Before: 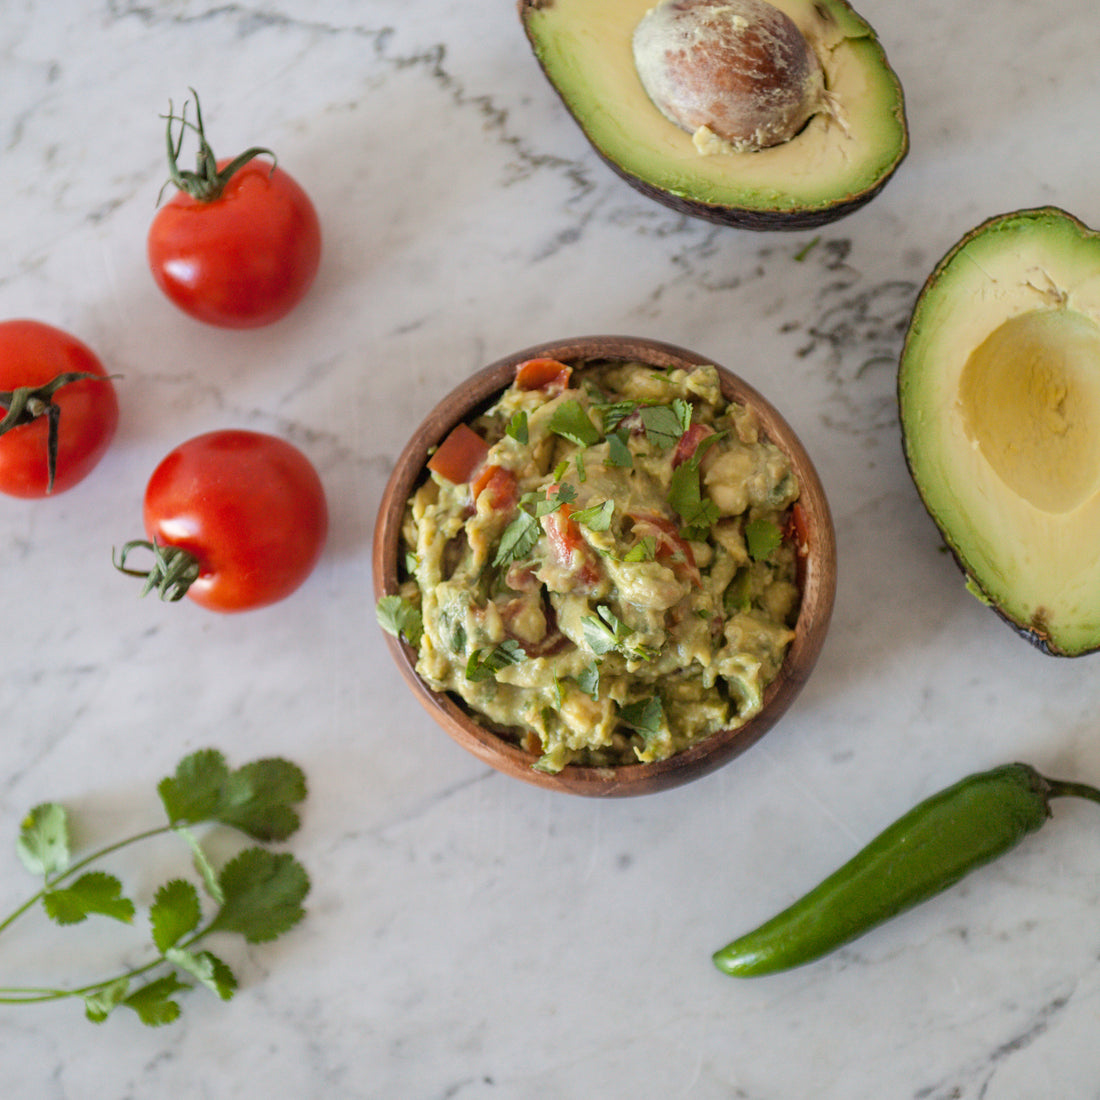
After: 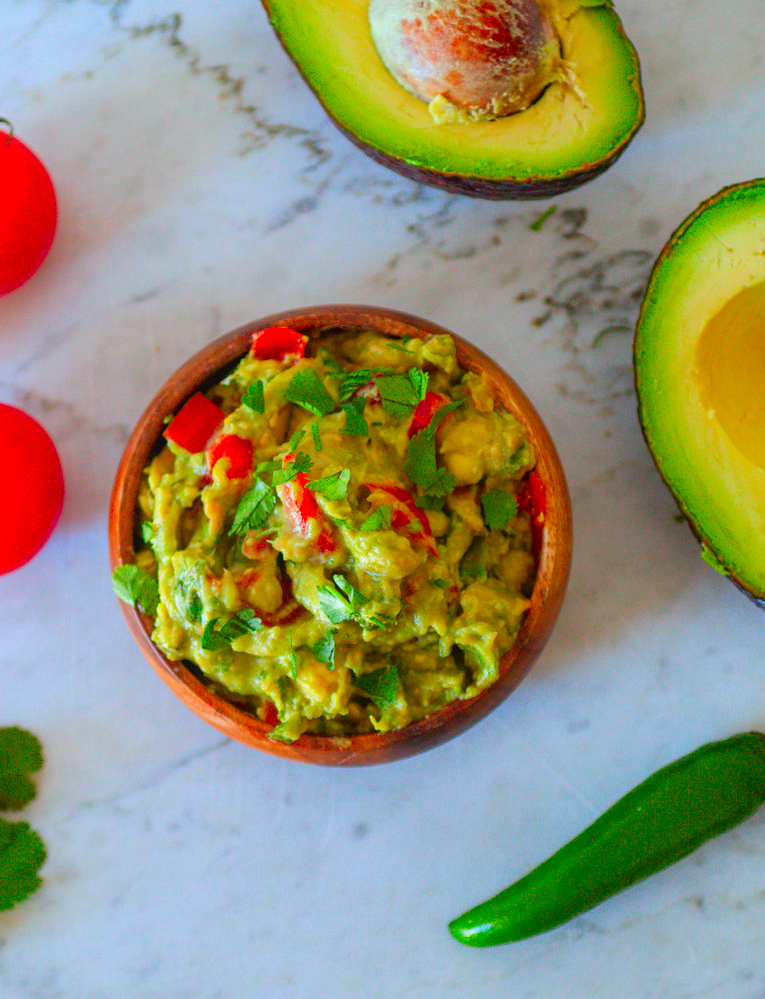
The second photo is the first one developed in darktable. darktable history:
contrast equalizer: y [[0.5, 0.5, 0.468, 0.5, 0.5, 0.5], [0.5 ×6], [0.5 ×6], [0 ×6], [0 ×6]]
color calibration: output R [1.003, 0.027, -0.041, 0], output G [-0.018, 1.043, -0.038, 0], output B [0.071, -0.086, 1.017, 0], illuminant as shot in camera, x 0.359, y 0.362, temperature 4570.54 K
color correction: highlights a* 1.59, highlights b* -1.7, saturation 2.48
crop and rotate: left 24.034%, top 2.838%, right 6.406%, bottom 6.299%
